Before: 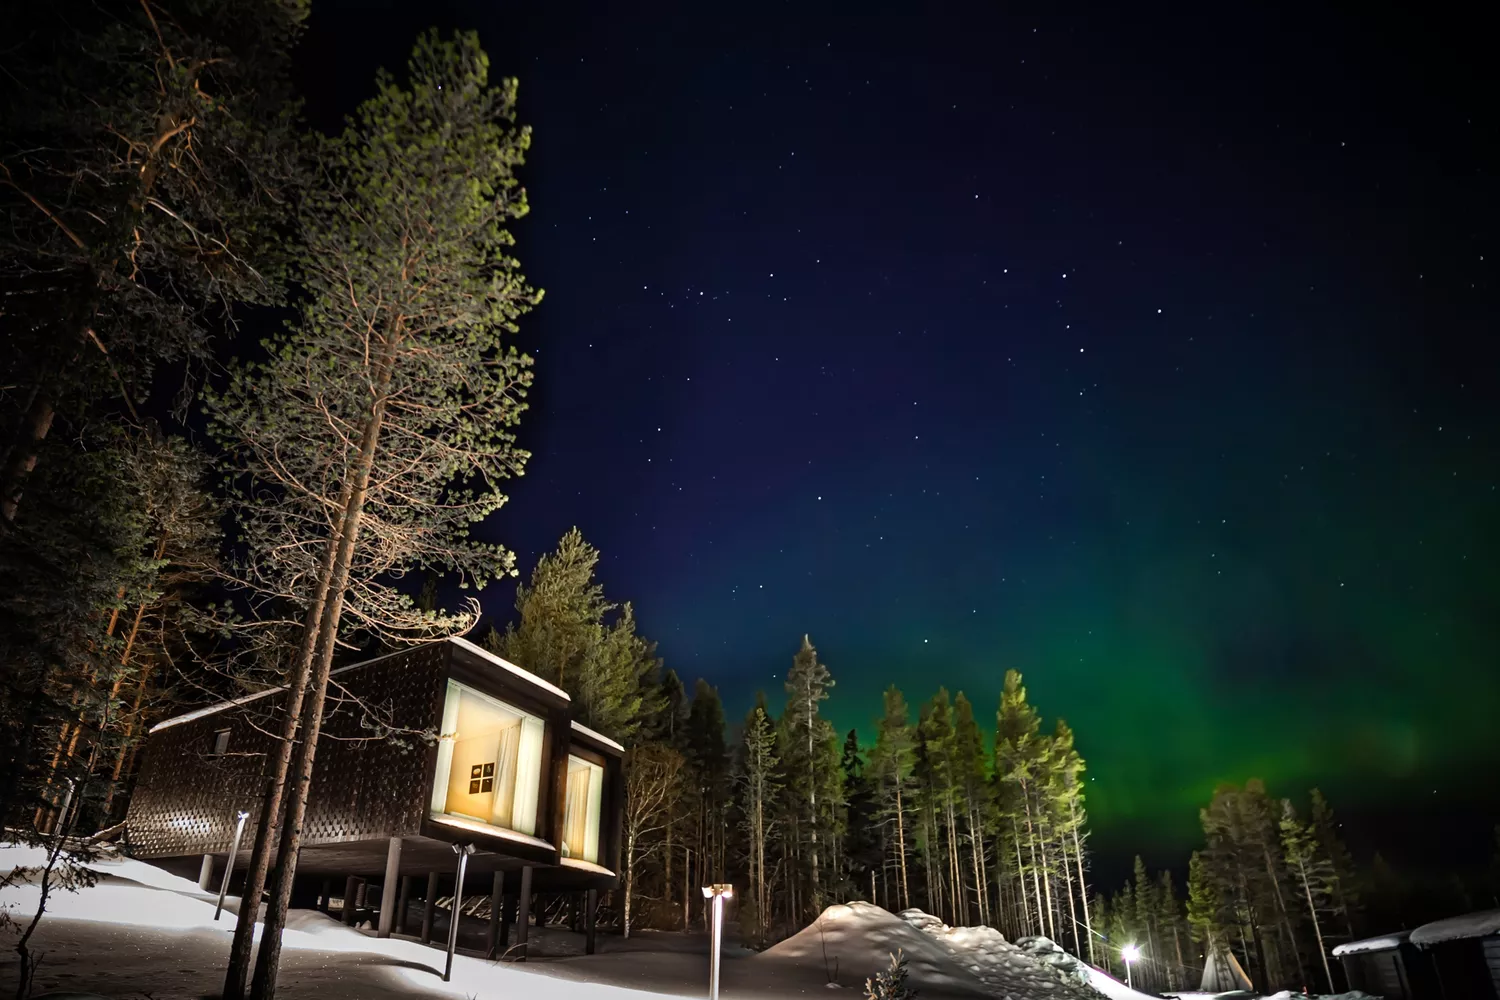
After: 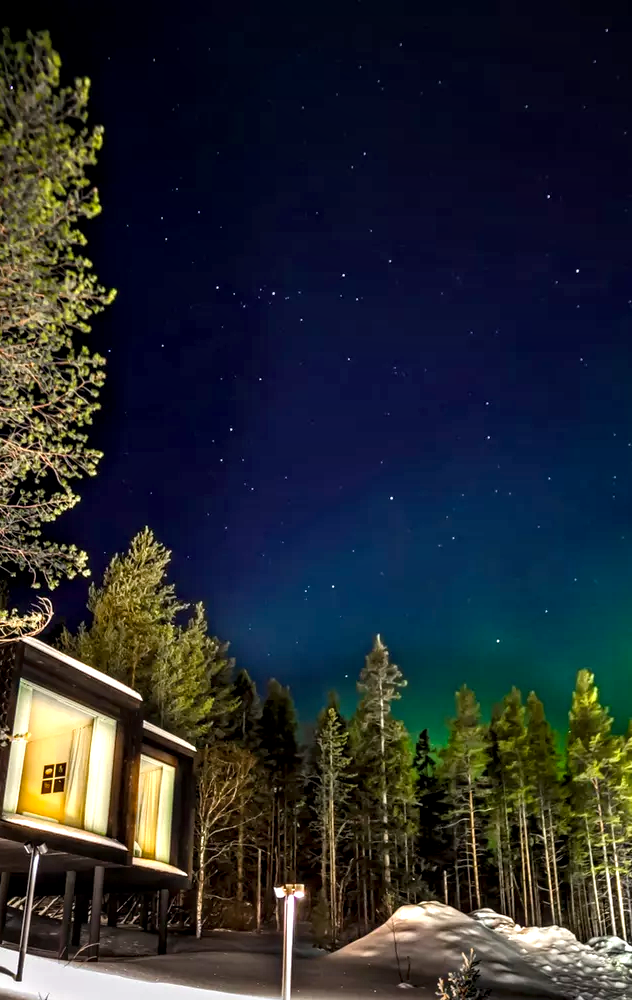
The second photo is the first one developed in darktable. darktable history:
color balance rgb: perceptual saturation grading › global saturation 25%, global vibrance 20%
crop: left 28.583%, right 29.231%
local contrast: highlights 60%, shadows 60%, detail 160%
exposure: exposure 0.197 EV, compensate highlight preservation false
